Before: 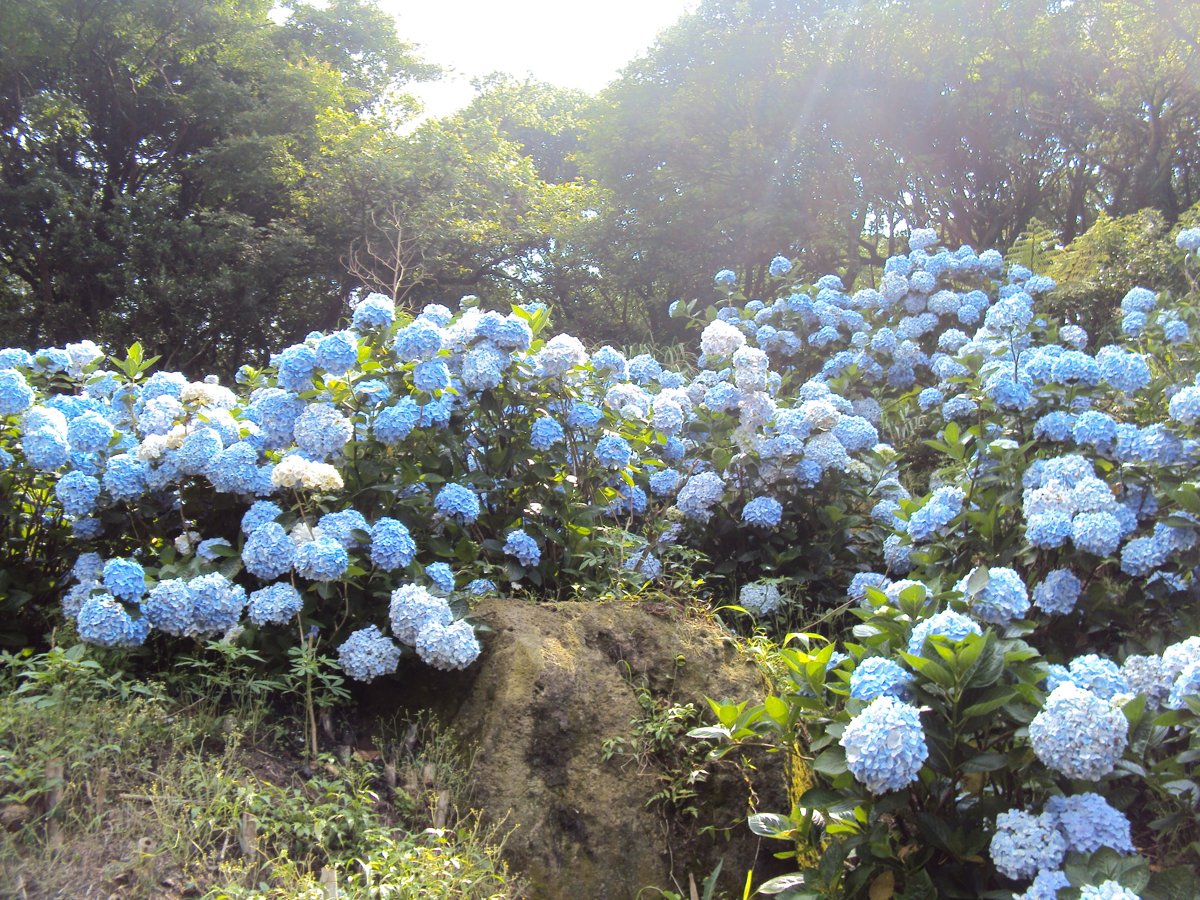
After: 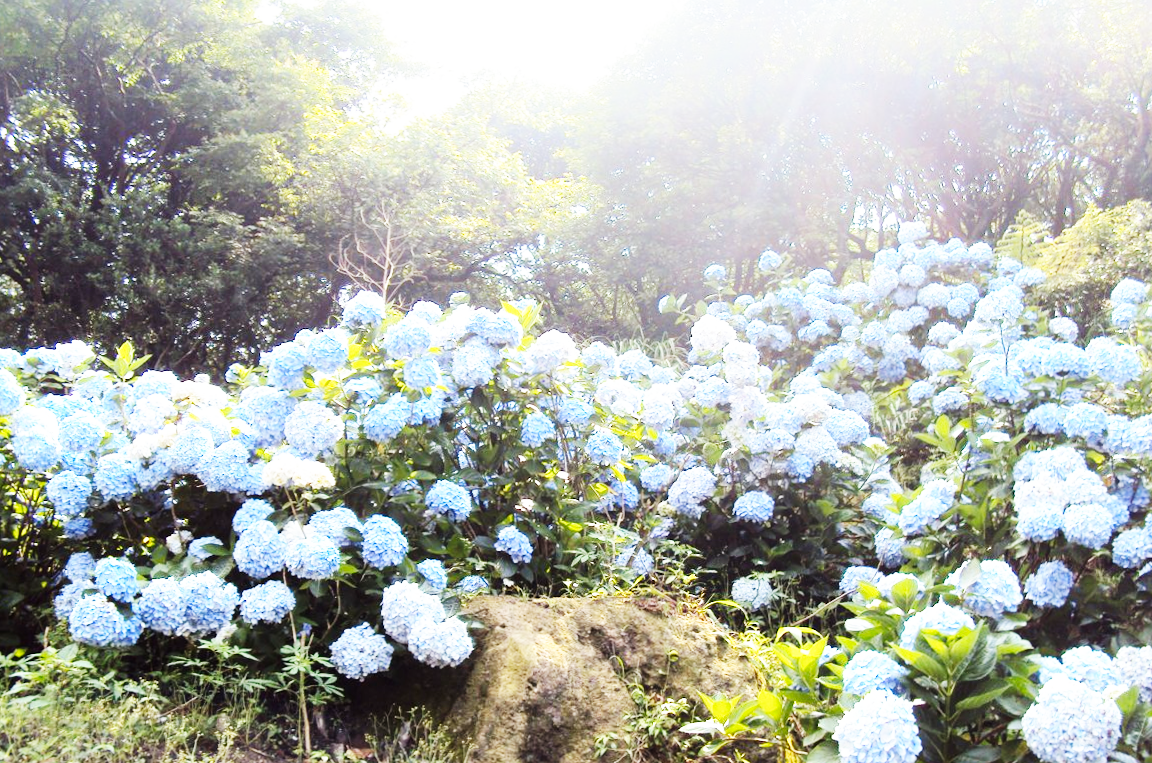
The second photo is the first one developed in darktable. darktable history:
crop and rotate: angle 0.445°, left 0.325%, right 2.618%, bottom 14.261%
base curve: curves: ch0 [(0, 0) (0.007, 0.004) (0.027, 0.03) (0.046, 0.07) (0.207, 0.54) (0.442, 0.872) (0.673, 0.972) (1, 1)], preserve colors none
